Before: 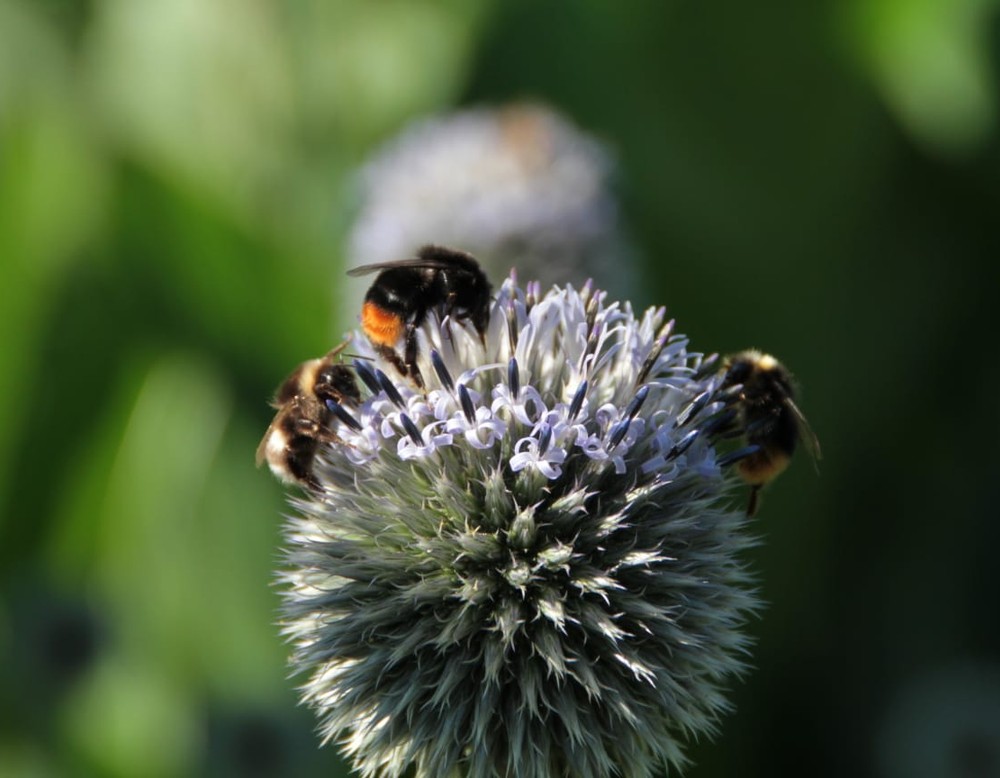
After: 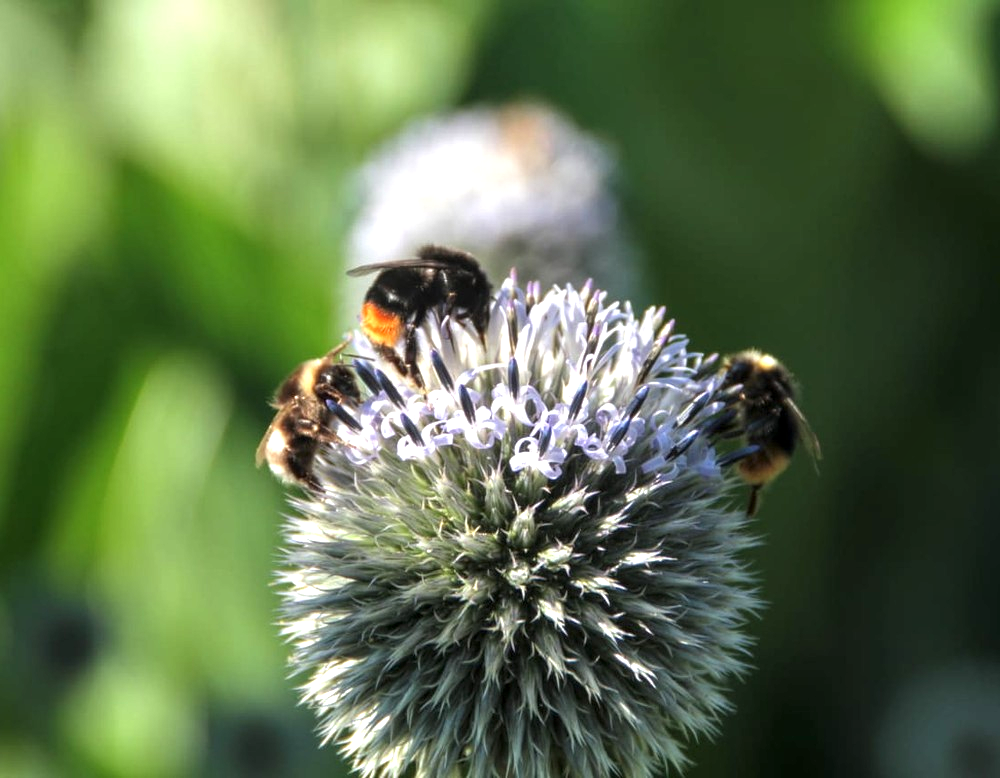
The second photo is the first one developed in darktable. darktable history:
local contrast: on, module defaults
exposure: black level correction 0, exposure 0.877 EV, compensate exposure bias true, compensate highlight preservation false
